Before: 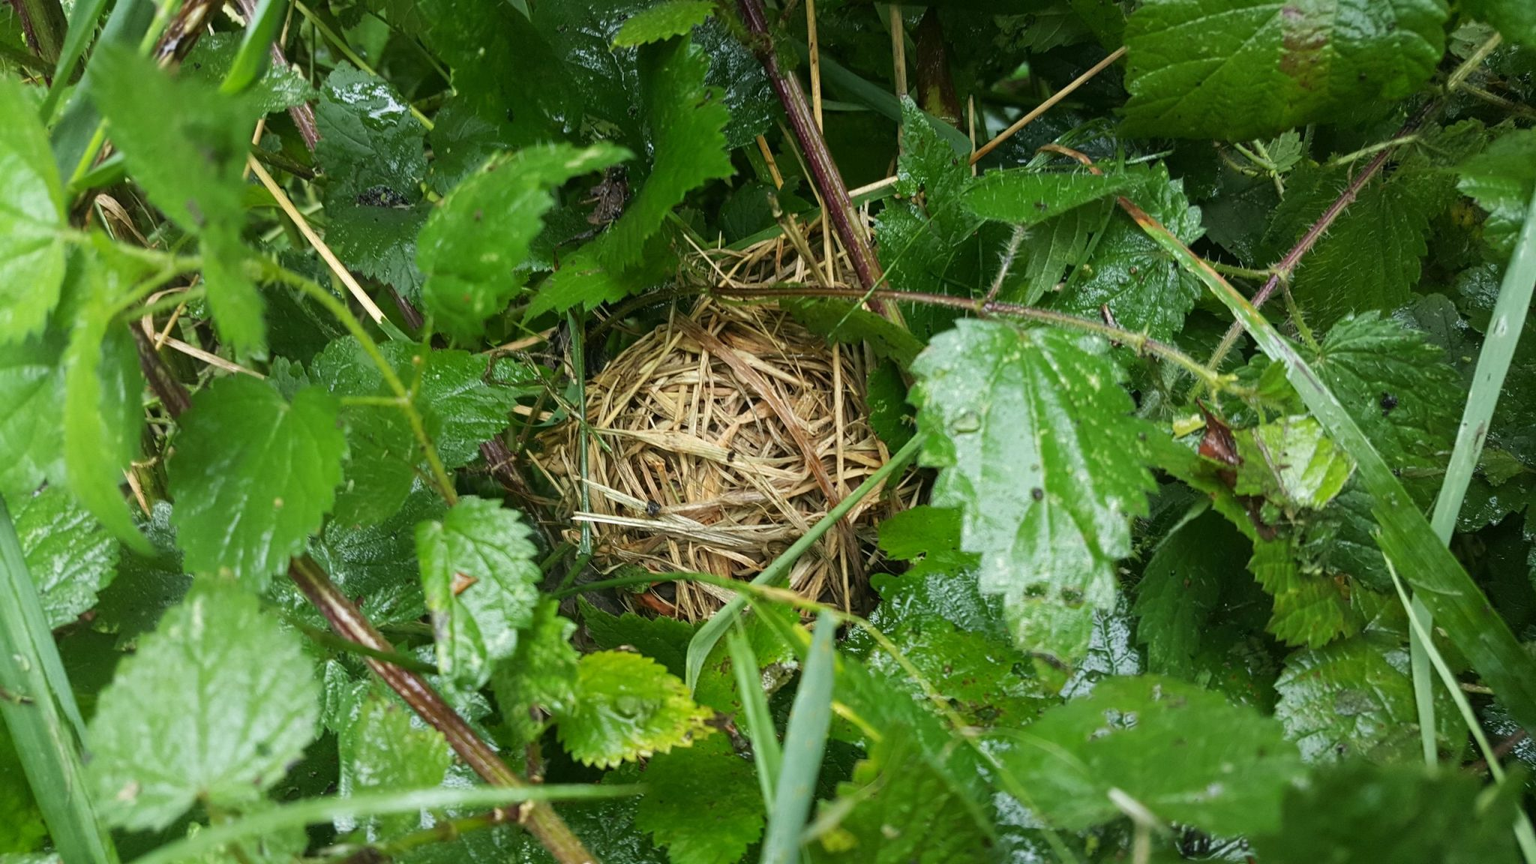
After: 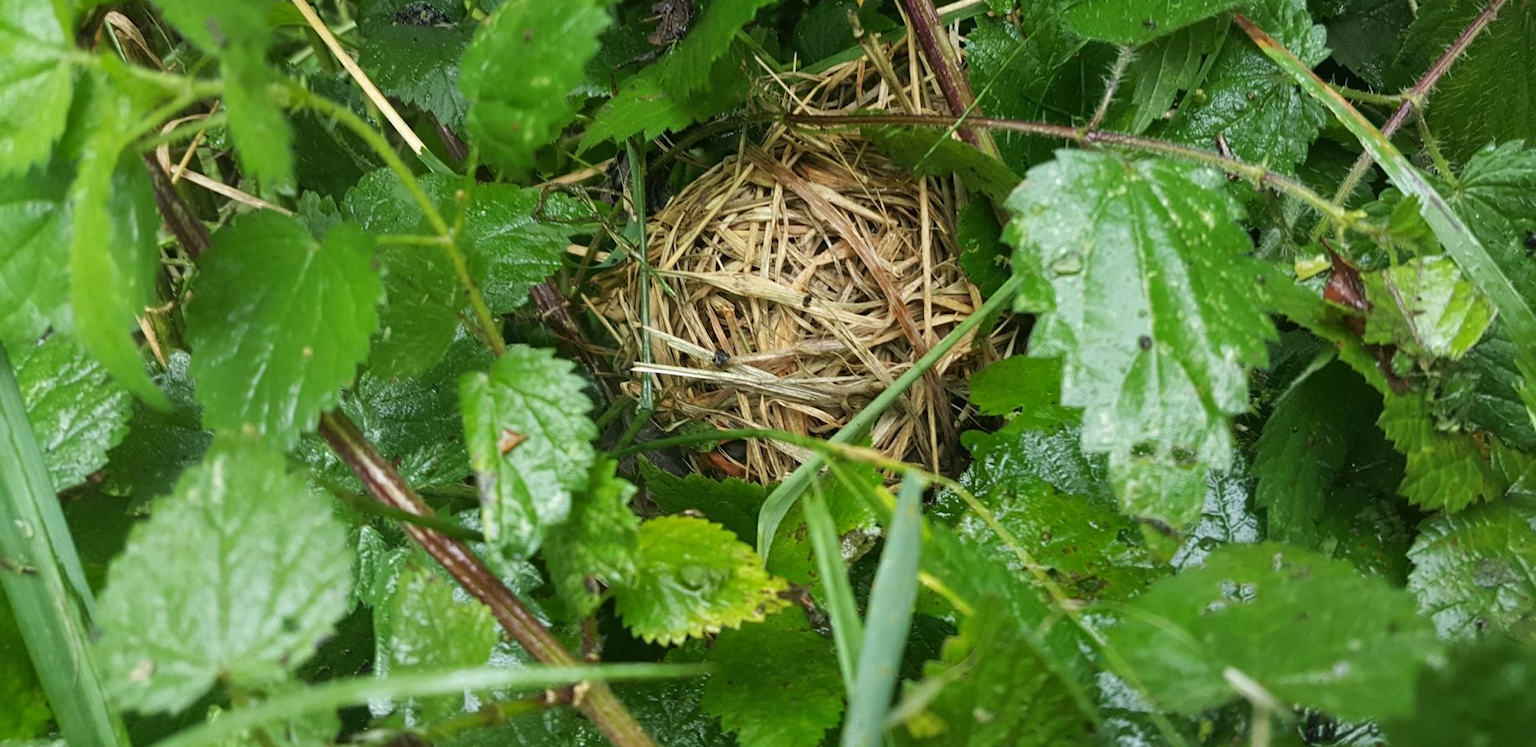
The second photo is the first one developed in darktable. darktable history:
shadows and highlights: radius 116.49, shadows 41.74, highlights -61.82, soften with gaussian
crop: top 21.327%, right 9.398%, bottom 0.261%
